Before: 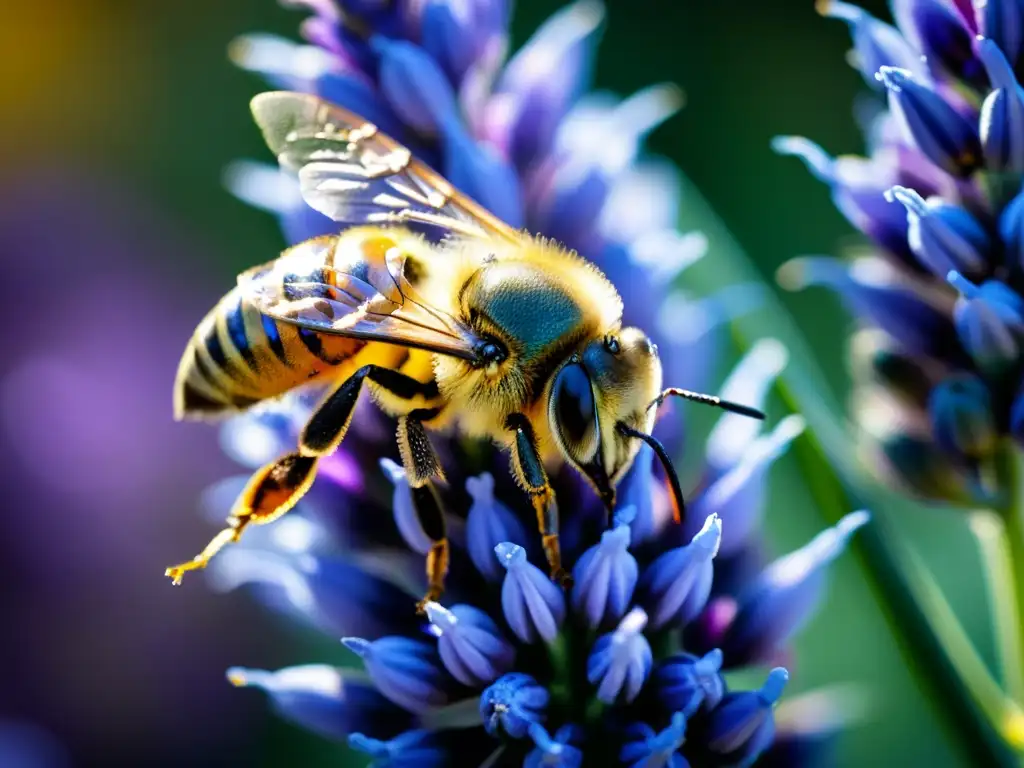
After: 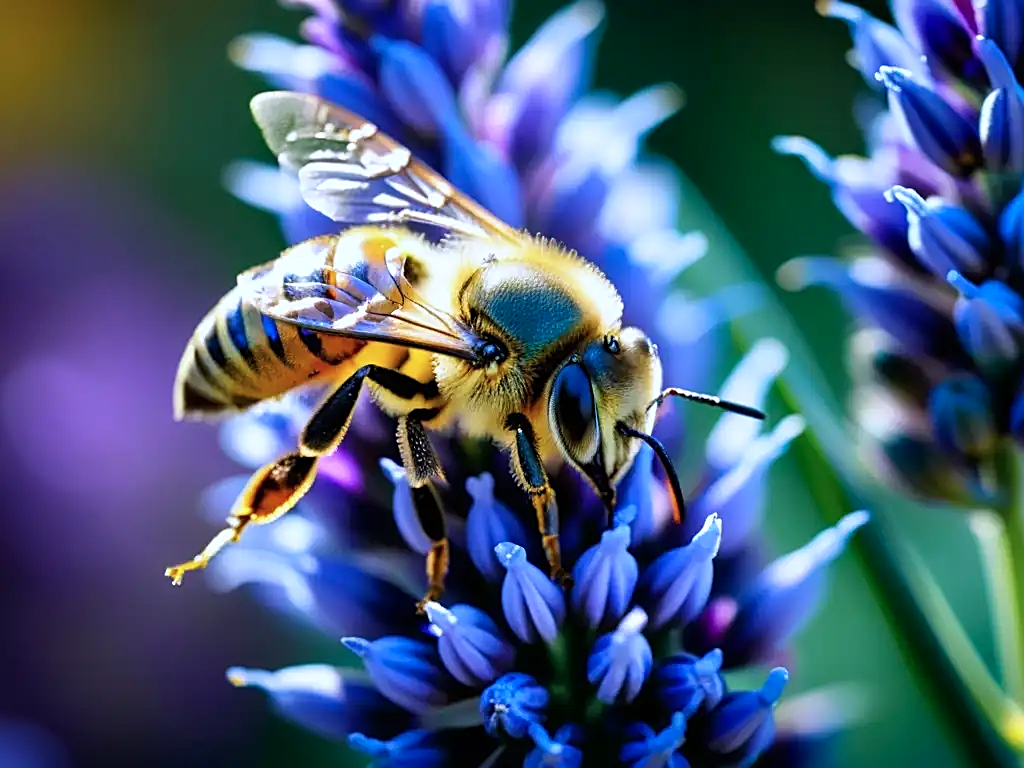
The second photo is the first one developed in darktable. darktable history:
color calibration: gray › normalize channels true, illuminant custom, x 0.371, y 0.383, temperature 4278.79 K, gamut compression 0.028
sharpen: amount 0.495
